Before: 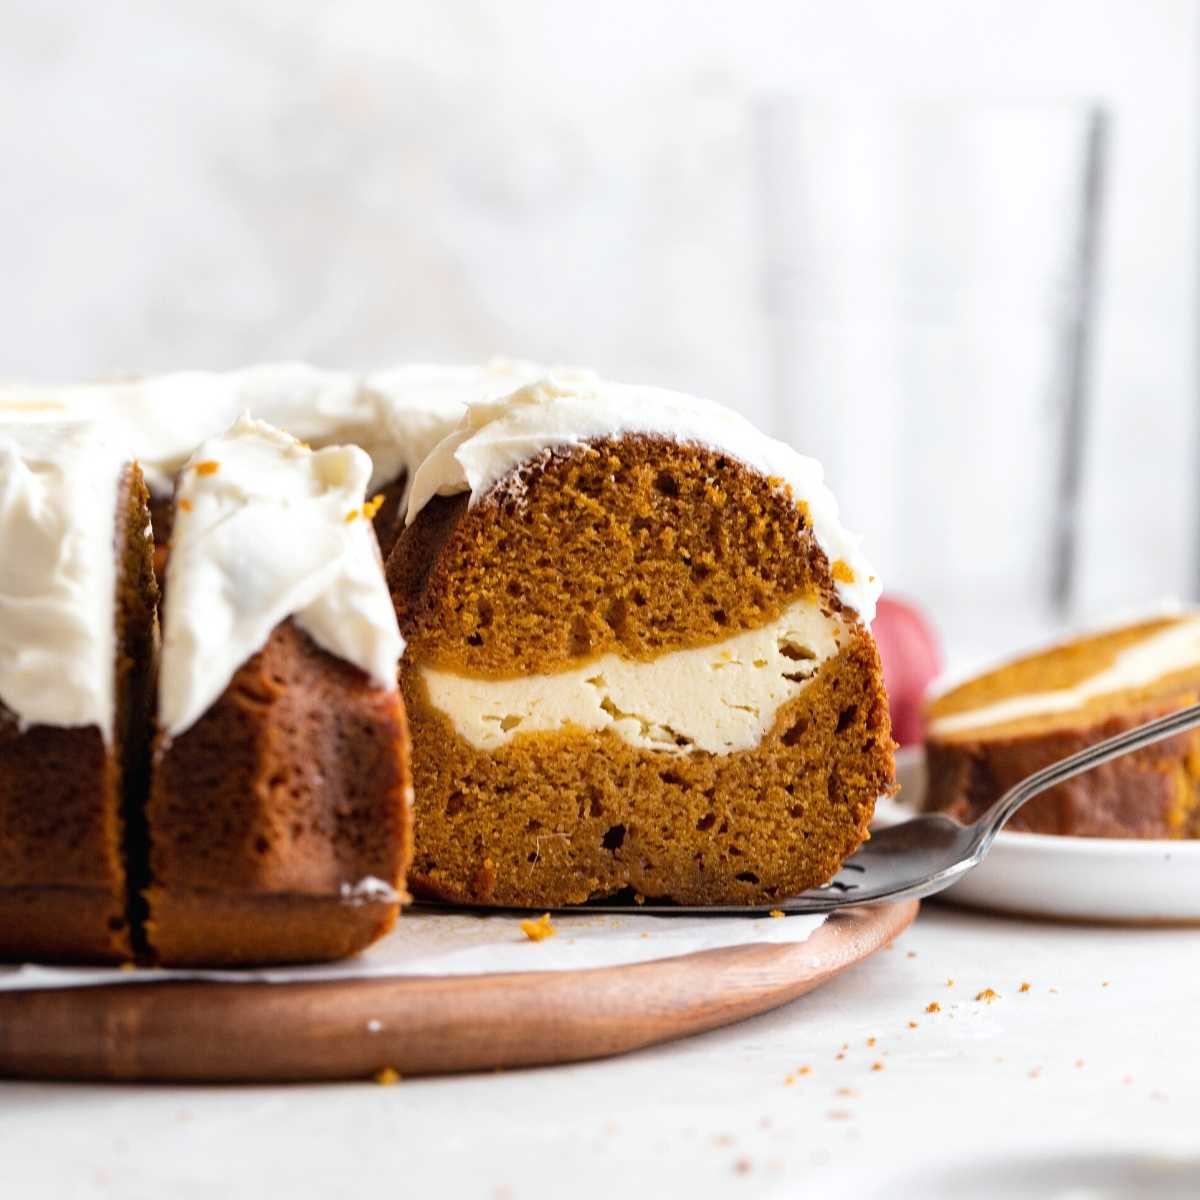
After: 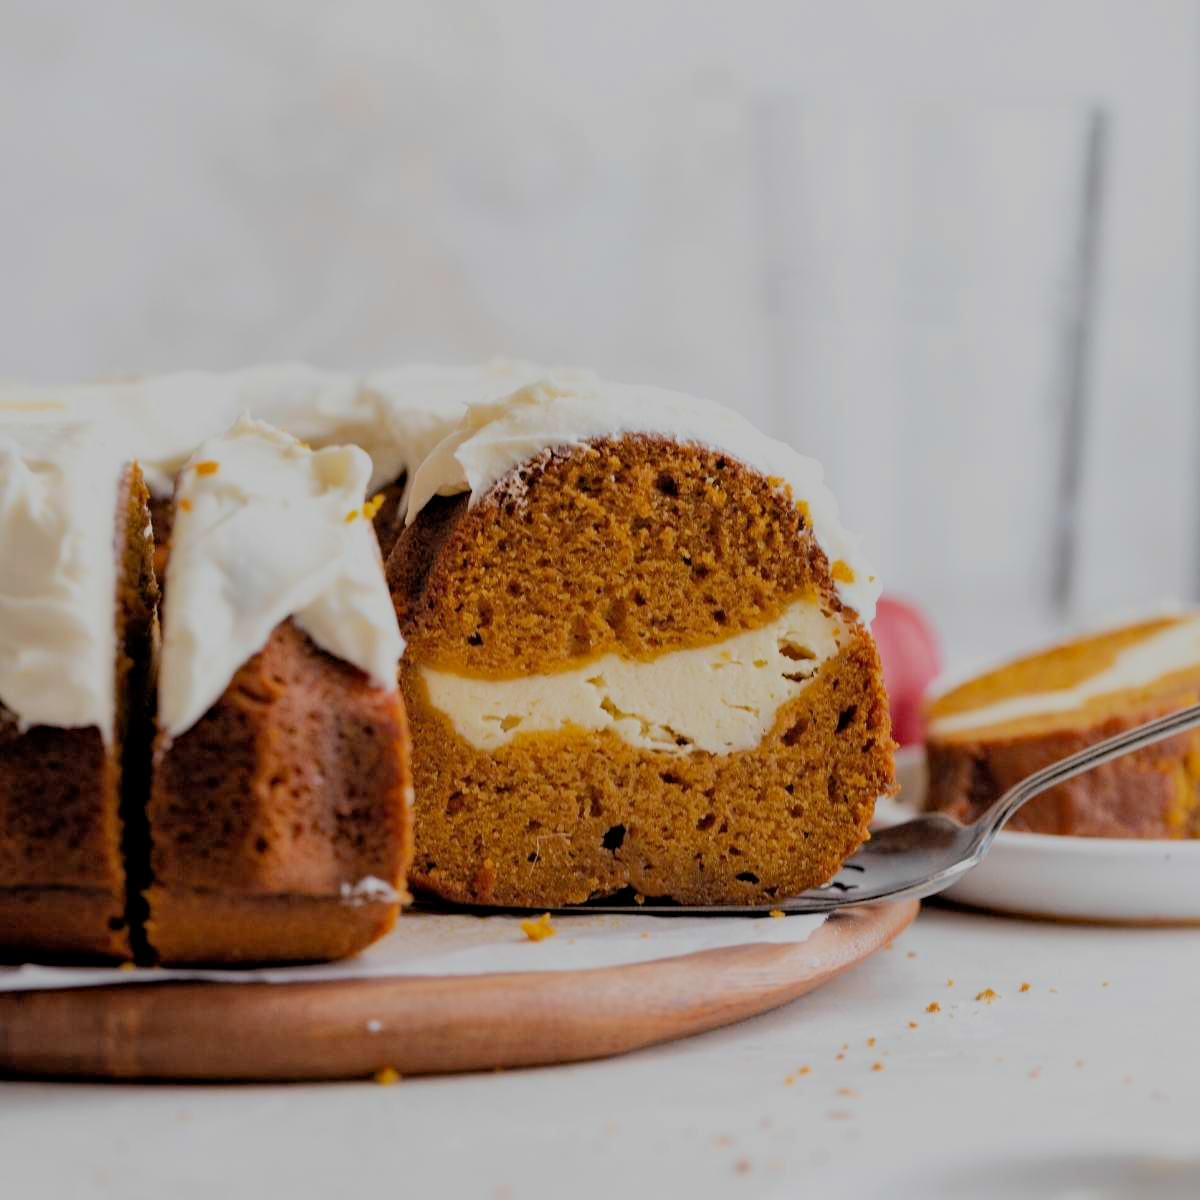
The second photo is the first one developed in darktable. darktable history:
filmic rgb: middle gray luminance 29.92%, black relative exposure -8.96 EV, white relative exposure 6.98 EV, target black luminance 0%, hardness 2.91, latitude 2.72%, contrast 0.963, highlights saturation mix 4.61%, shadows ↔ highlights balance 11.5%, color science v6 (2022)
tone equalizer: -8 EV 0.212 EV, -7 EV 0.379 EV, -6 EV 0.438 EV, -5 EV 0.228 EV, -3 EV -0.265 EV, -2 EV -0.39 EV, -1 EV -0.413 EV, +0 EV -0.249 EV, edges refinement/feathering 500, mask exposure compensation -1.57 EV, preserve details no
haze removal: adaptive false
